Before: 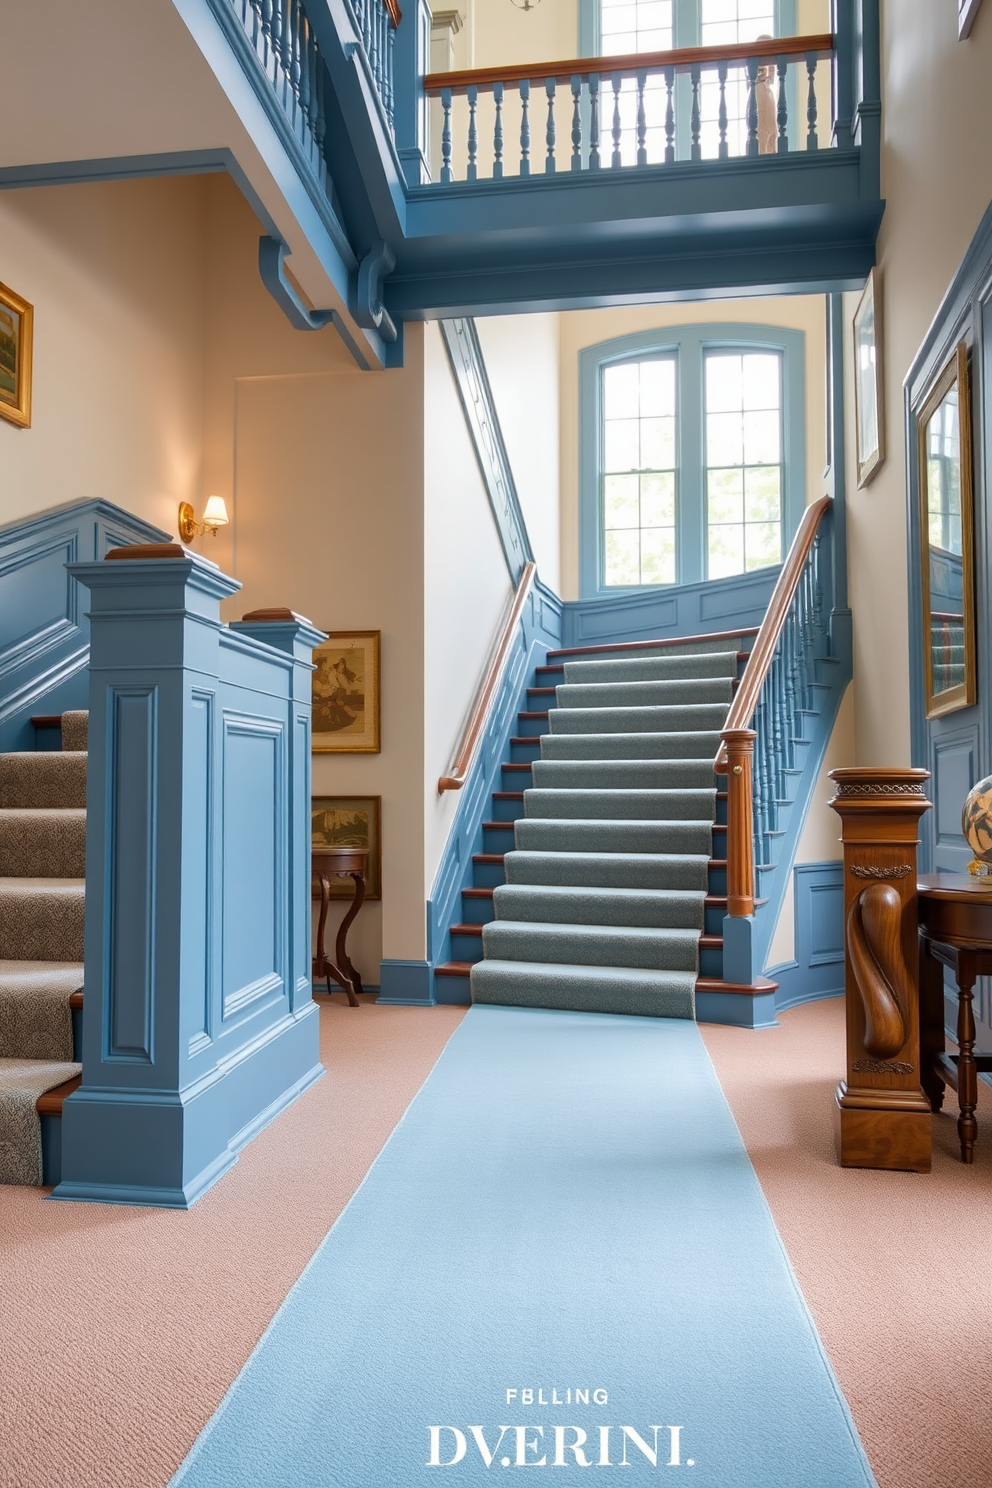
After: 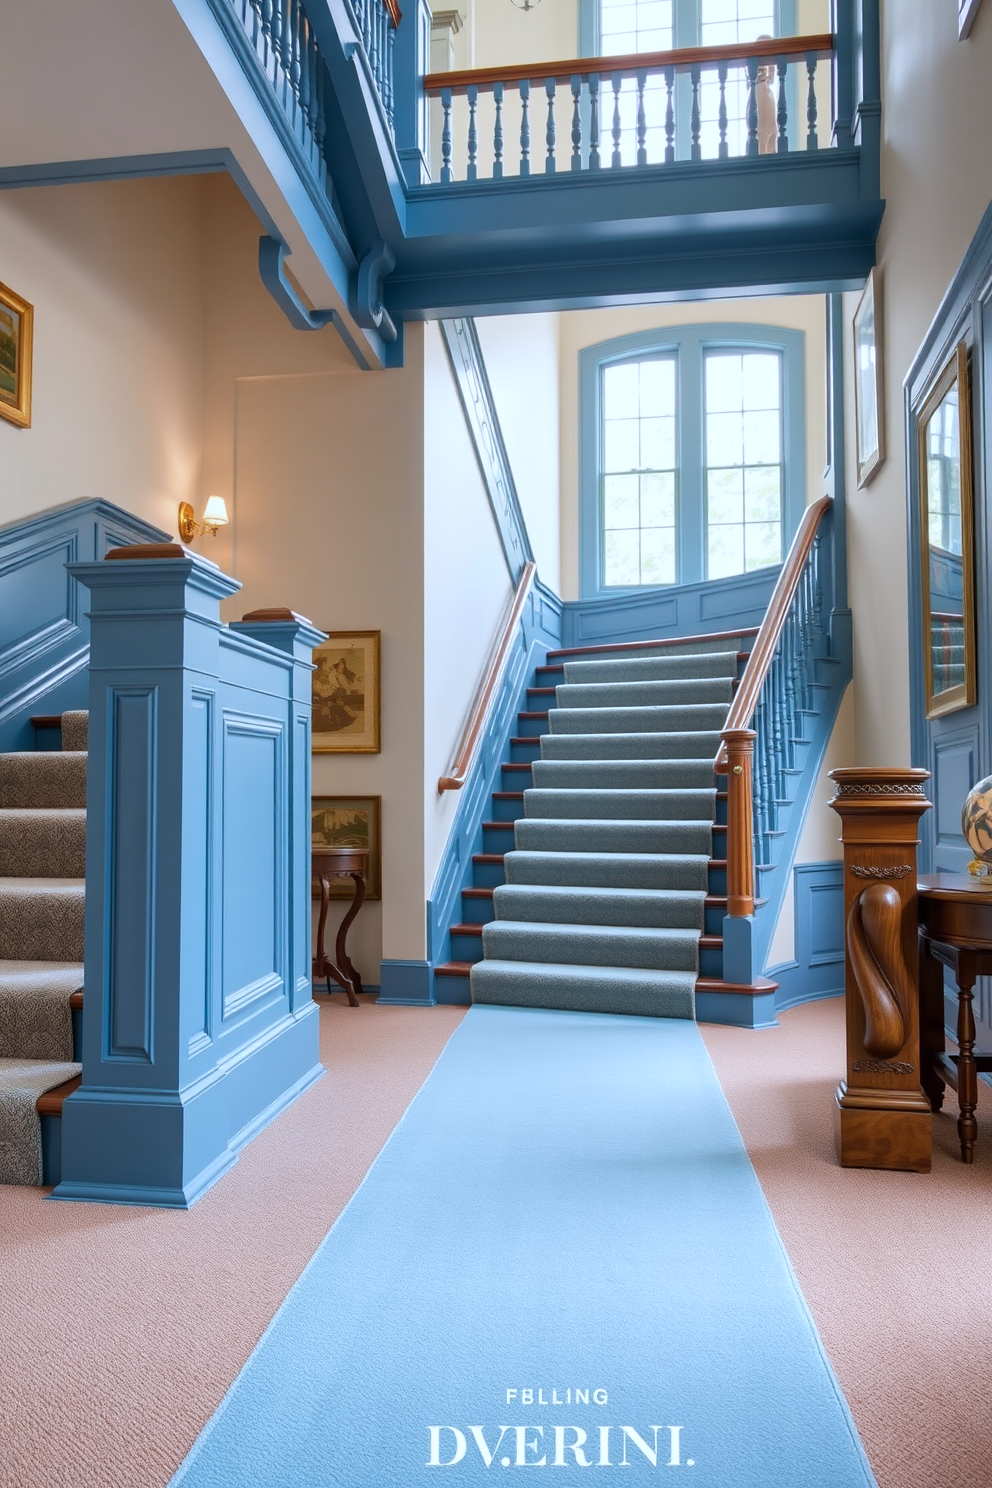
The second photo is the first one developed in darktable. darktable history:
color calibration: gray › normalize channels true, x 0.37, y 0.382, temperature 4316.37 K, gamut compression 0.02
